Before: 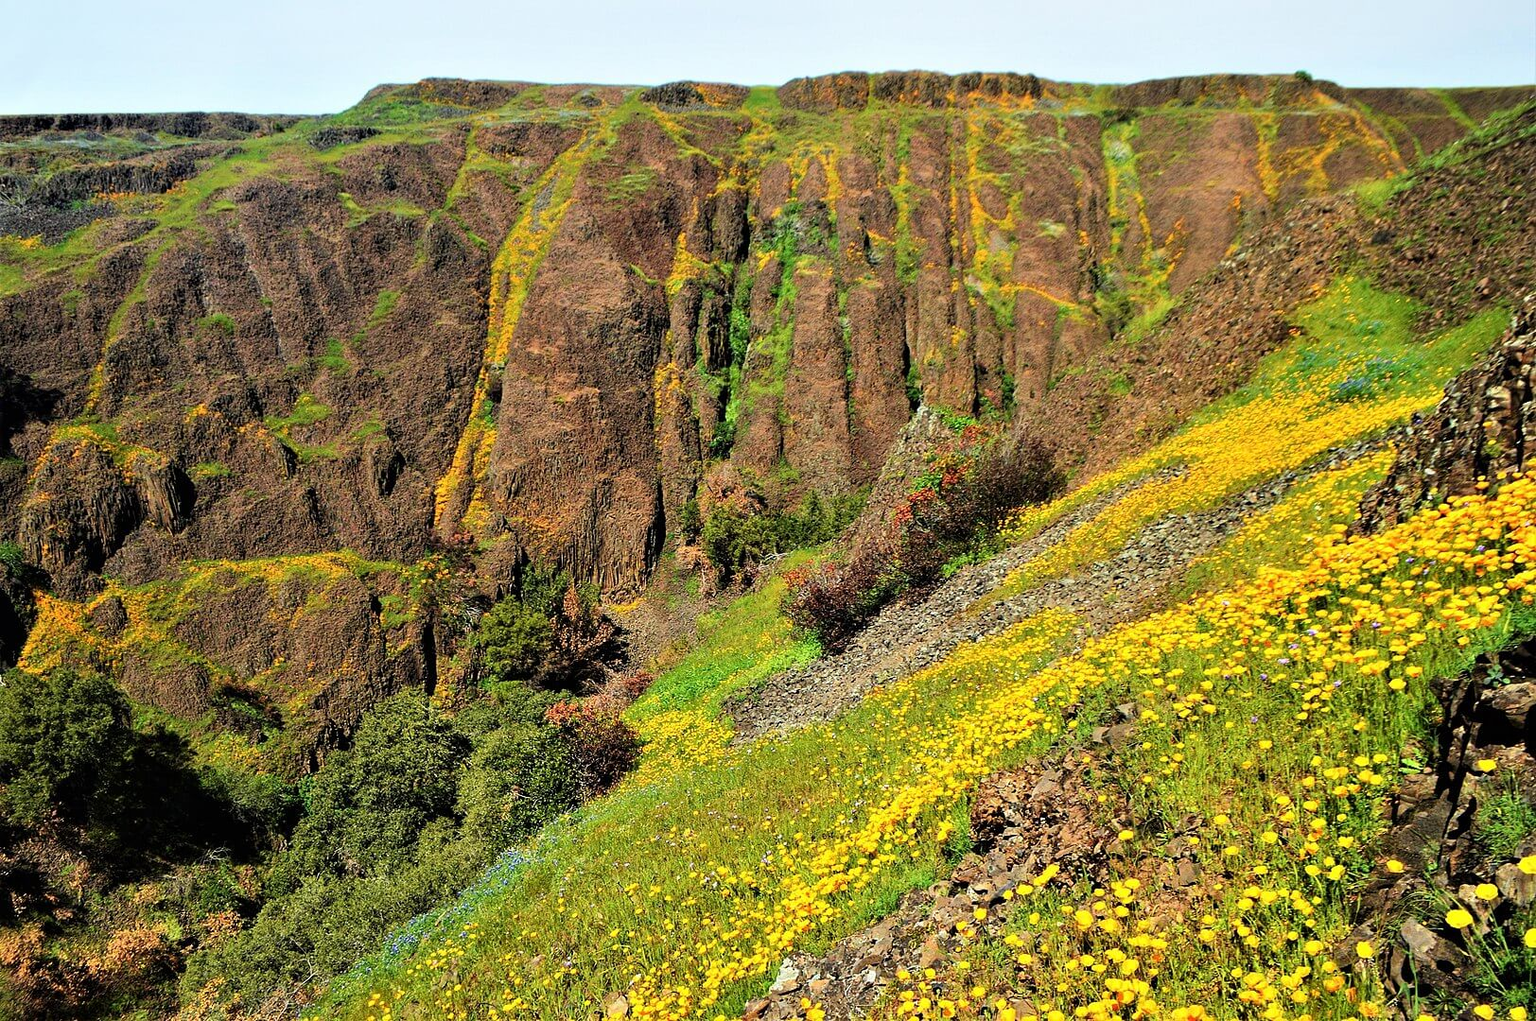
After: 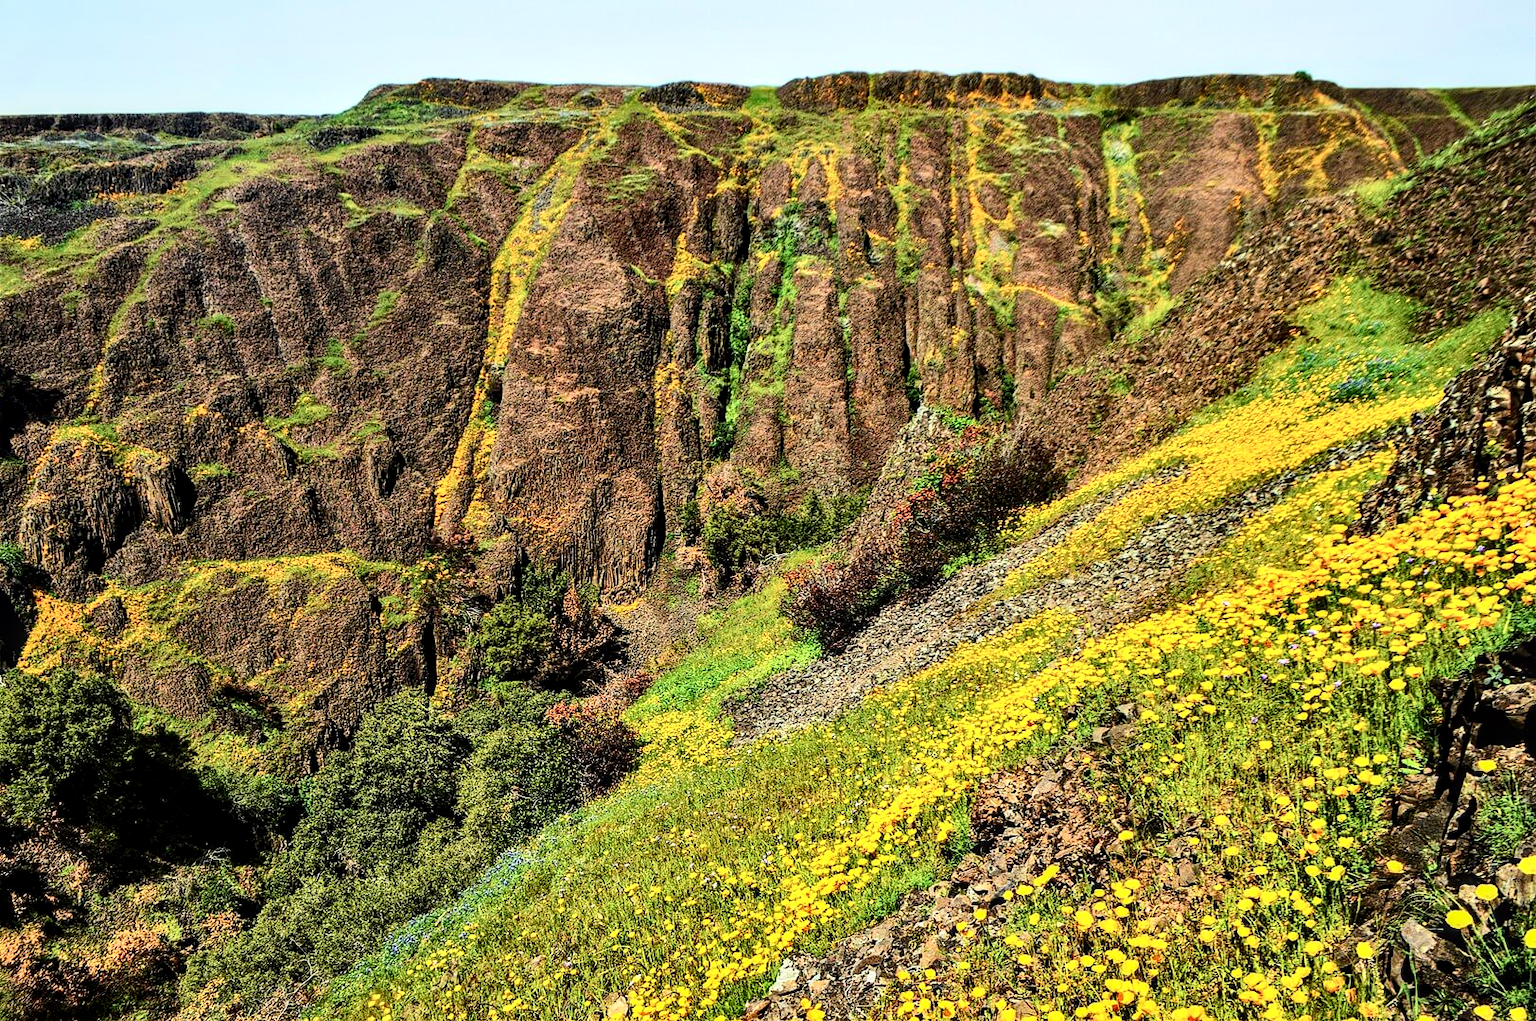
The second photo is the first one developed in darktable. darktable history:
local contrast: detail 130%
contrast brightness saturation: contrast 0.297
shadows and highlights: shadows 59.22, highlights color adjustment 72.53%, soften with gaussian
